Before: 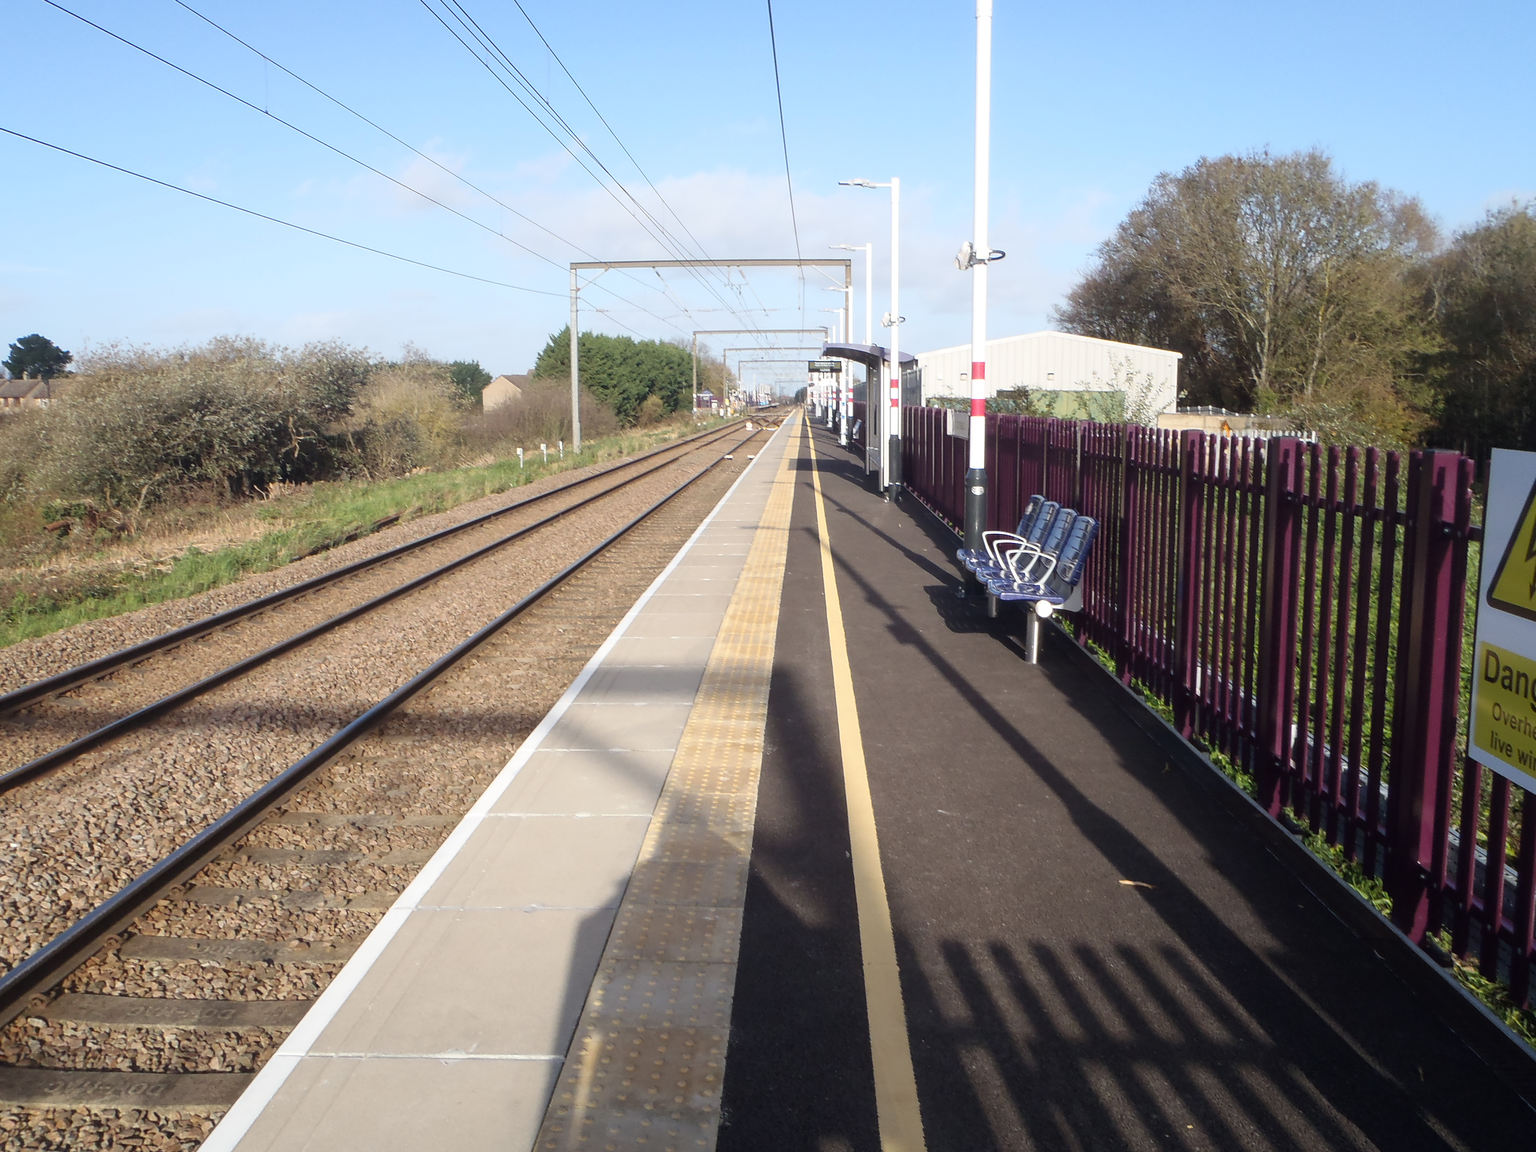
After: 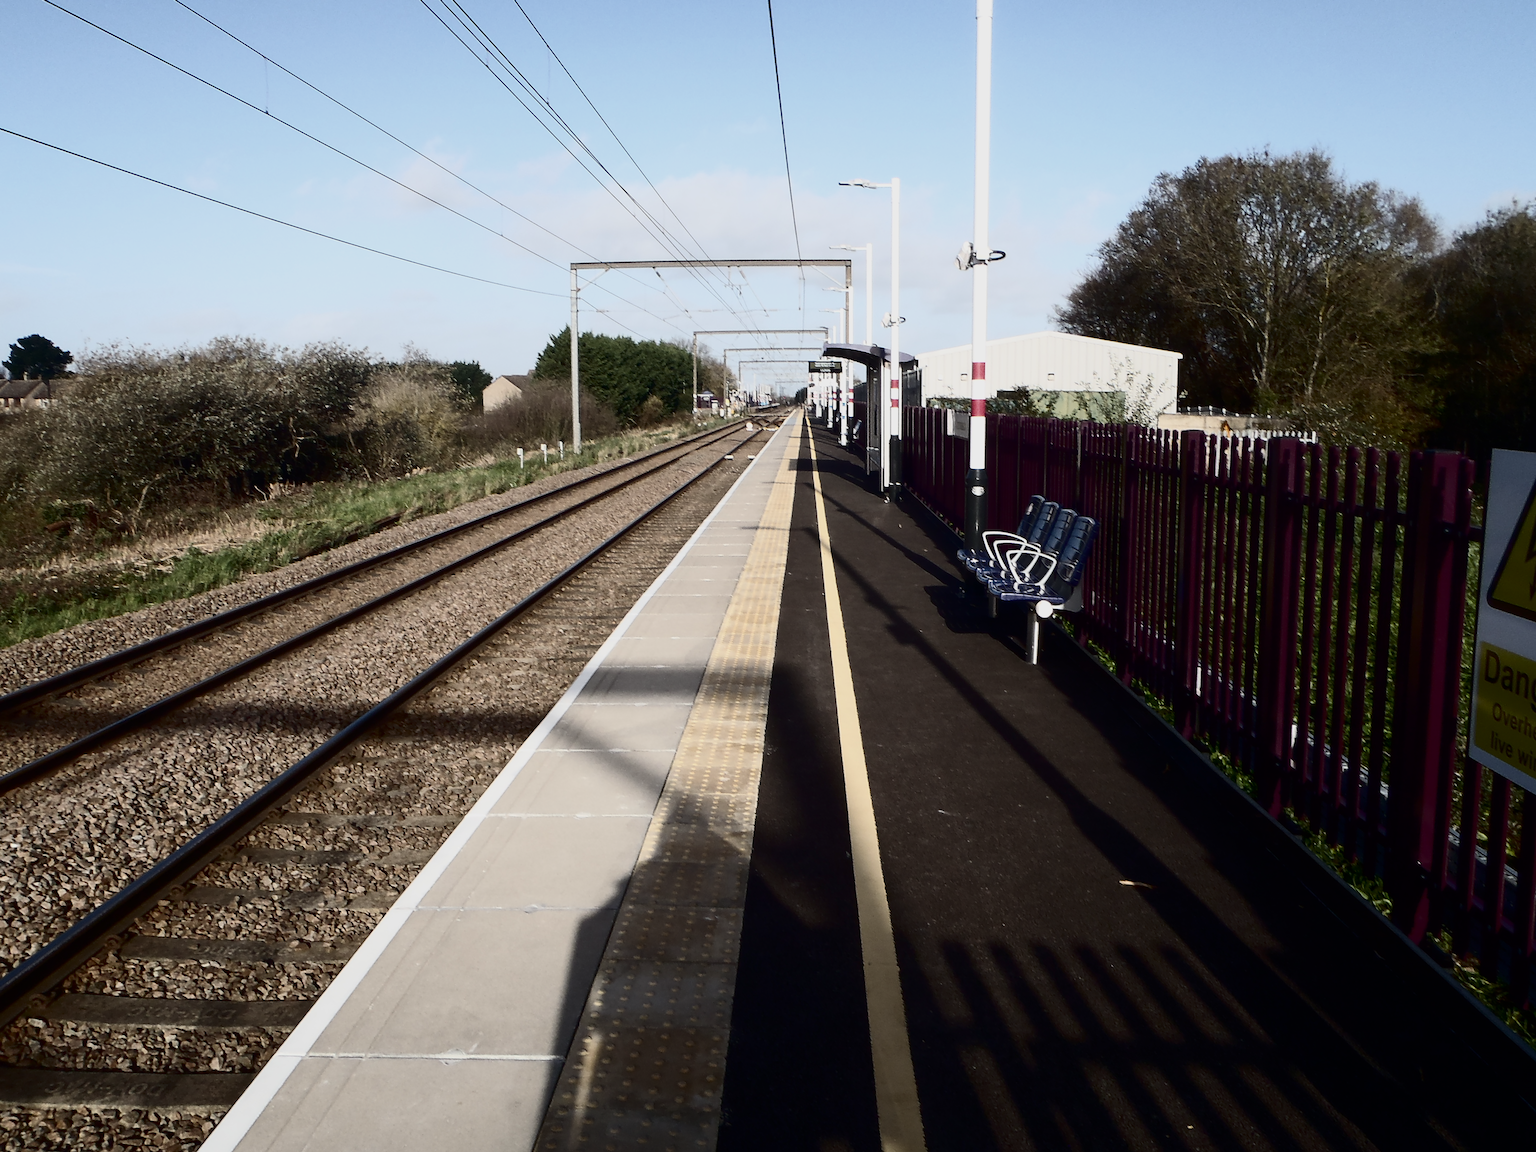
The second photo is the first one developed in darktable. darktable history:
exposure: exposure -0.928 EV, compensate highlight preservation false
contrast brightness saturation: contrast 0.511, saturation -0.088
